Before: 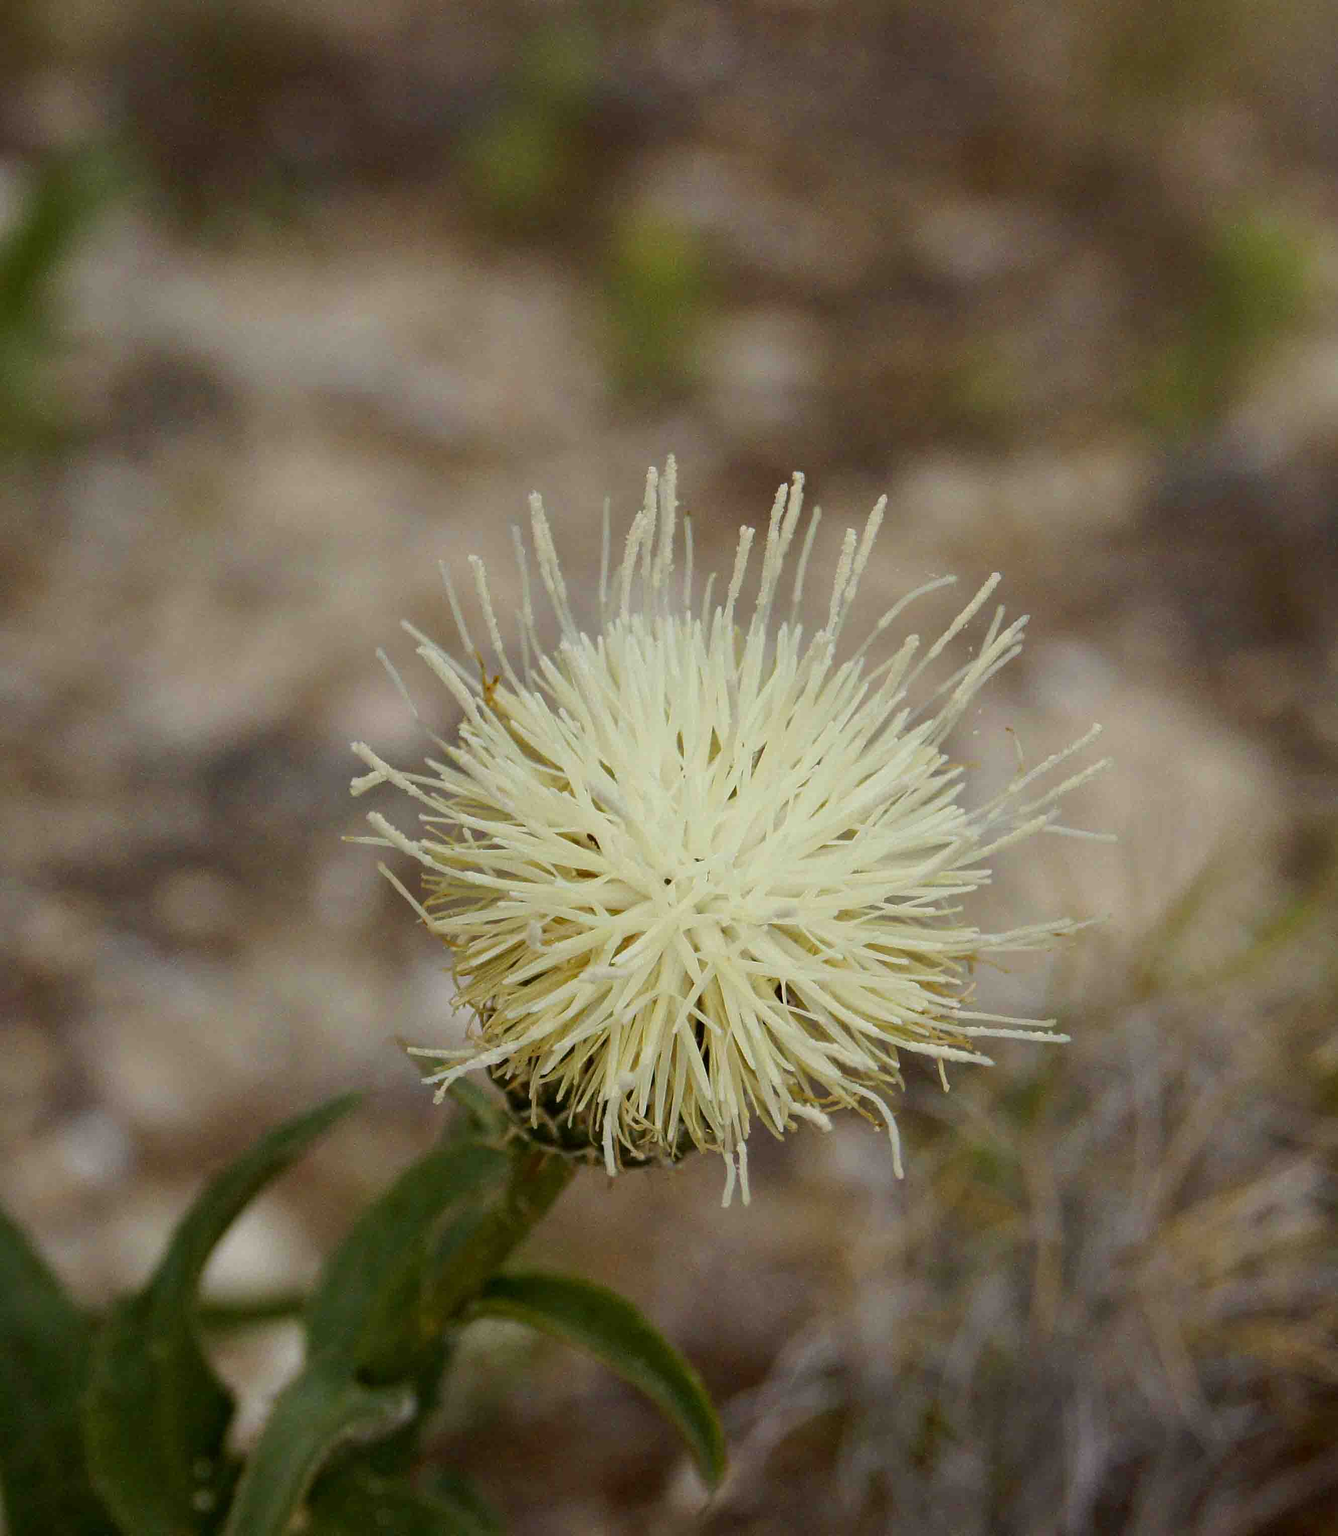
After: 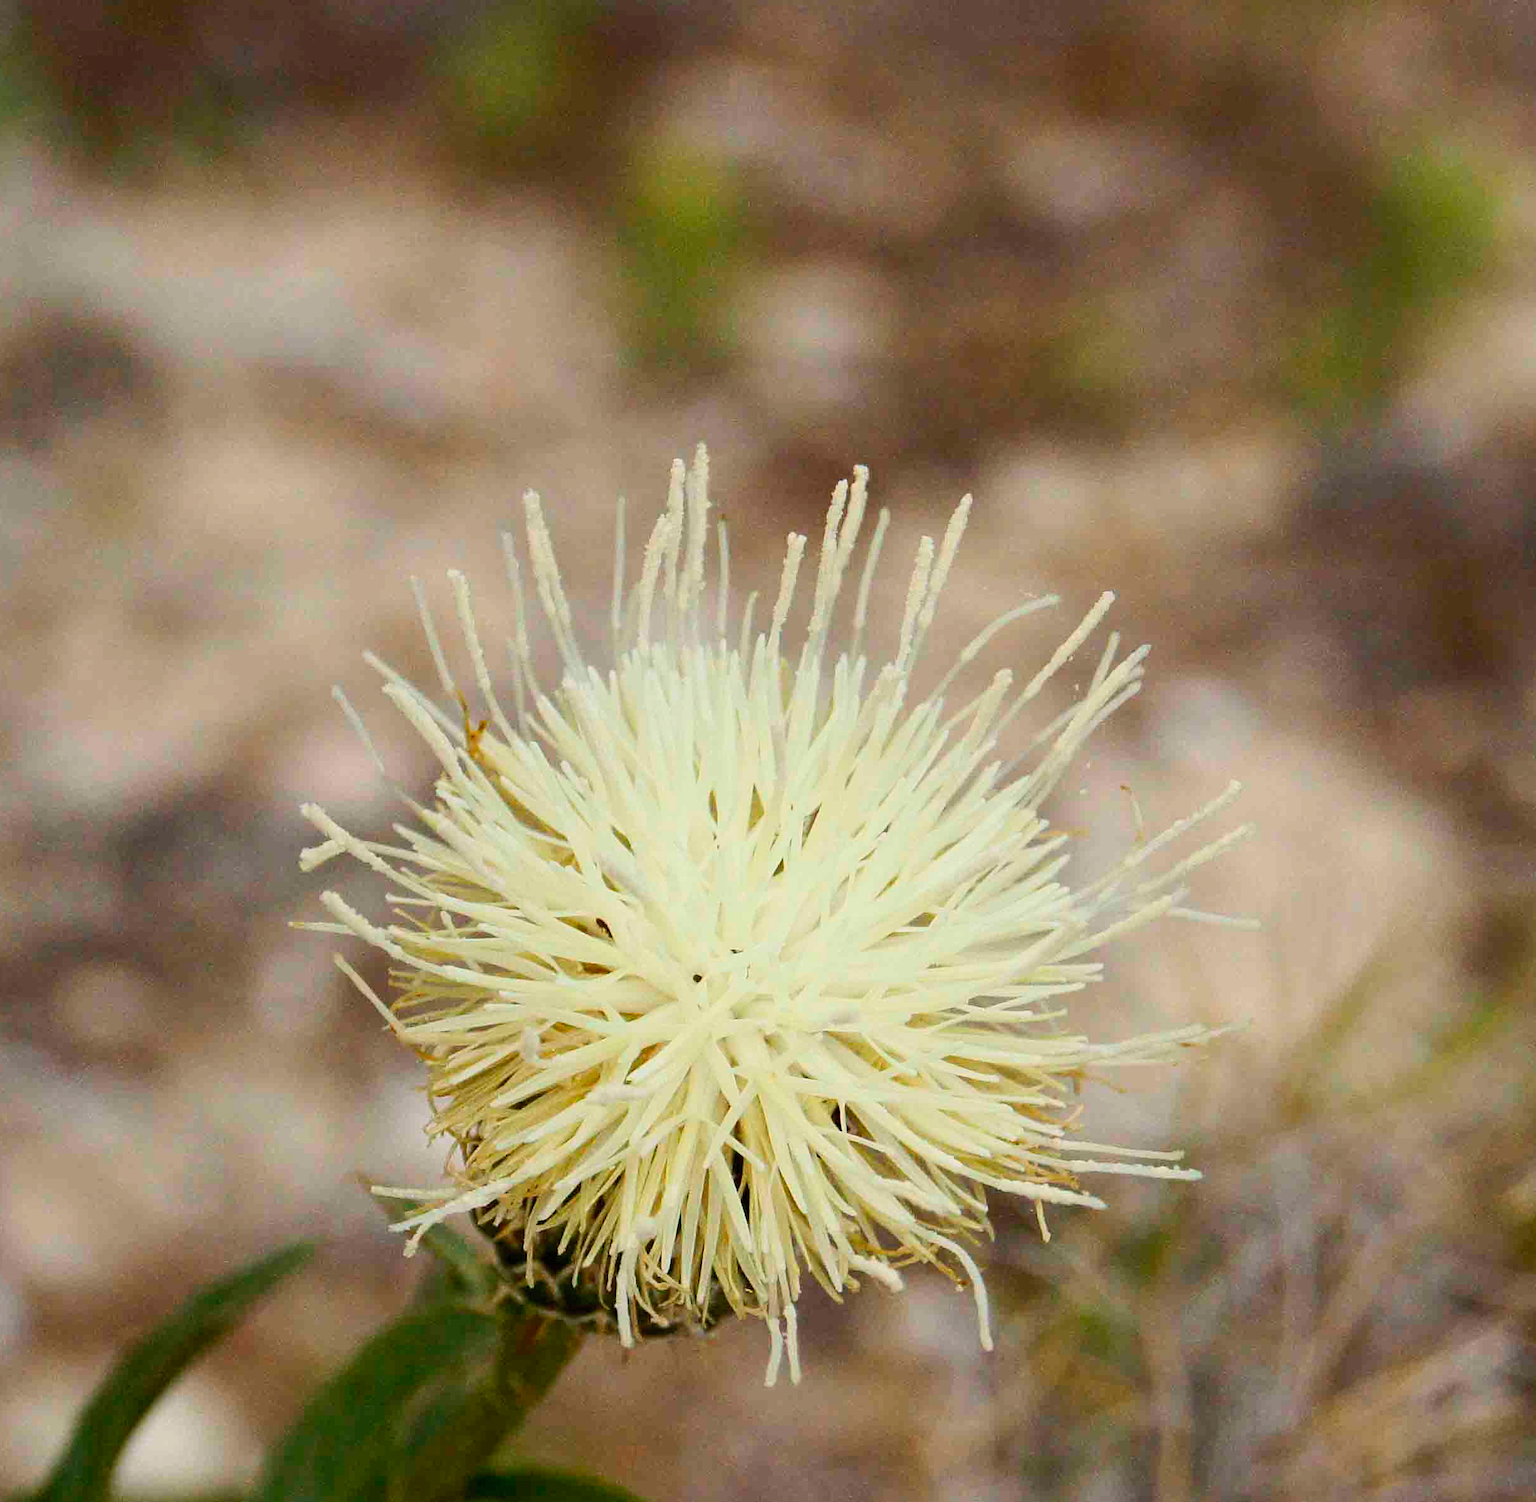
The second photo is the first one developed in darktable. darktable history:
contrast brightness saturation: contrast 0.203, brightness 0.154, saturation 0.137
crop: left 8.327%, top 6.551%, bottom 15.336%
